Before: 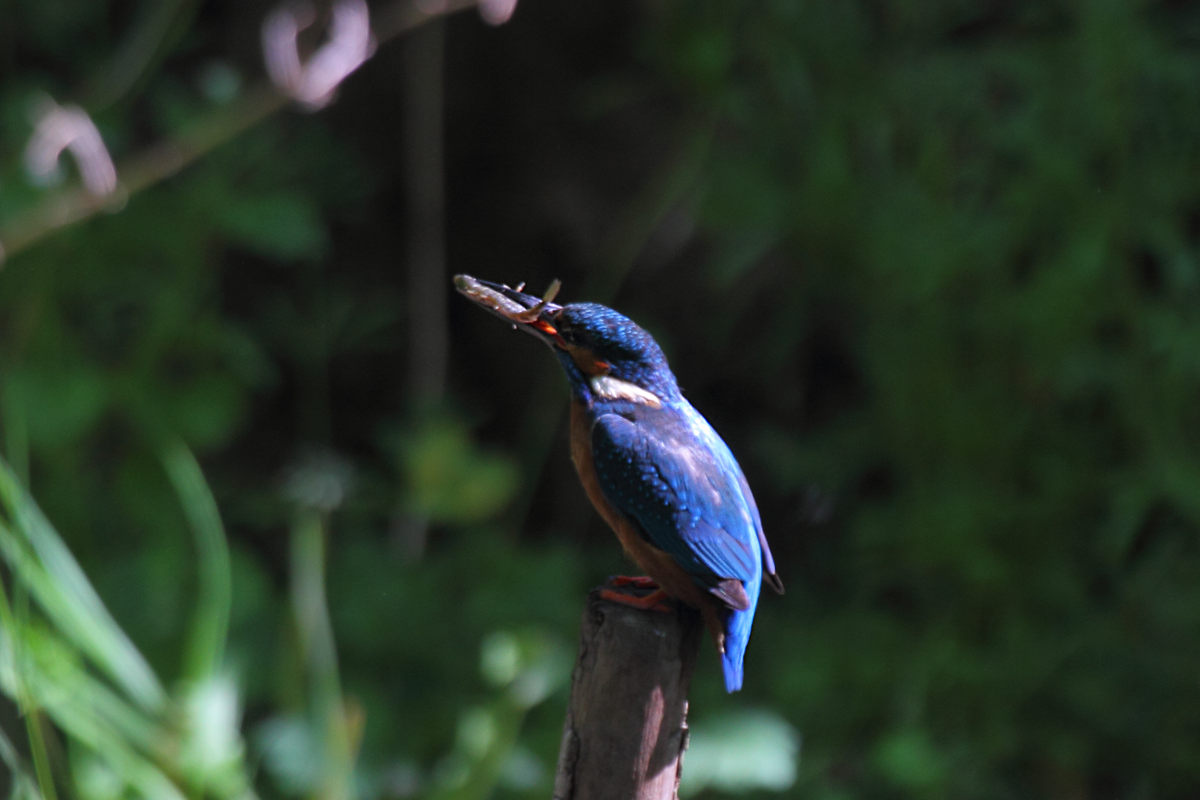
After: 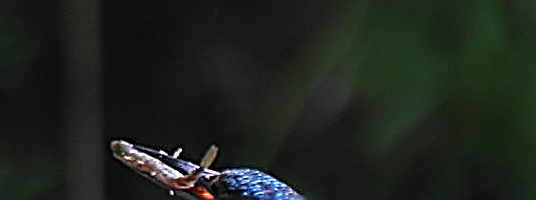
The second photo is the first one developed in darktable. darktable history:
crop: left 28.64%, top 16.832%, right 26.637%, bottom 58.055%
sharpen: amount 2
bloom: on, module defaults
